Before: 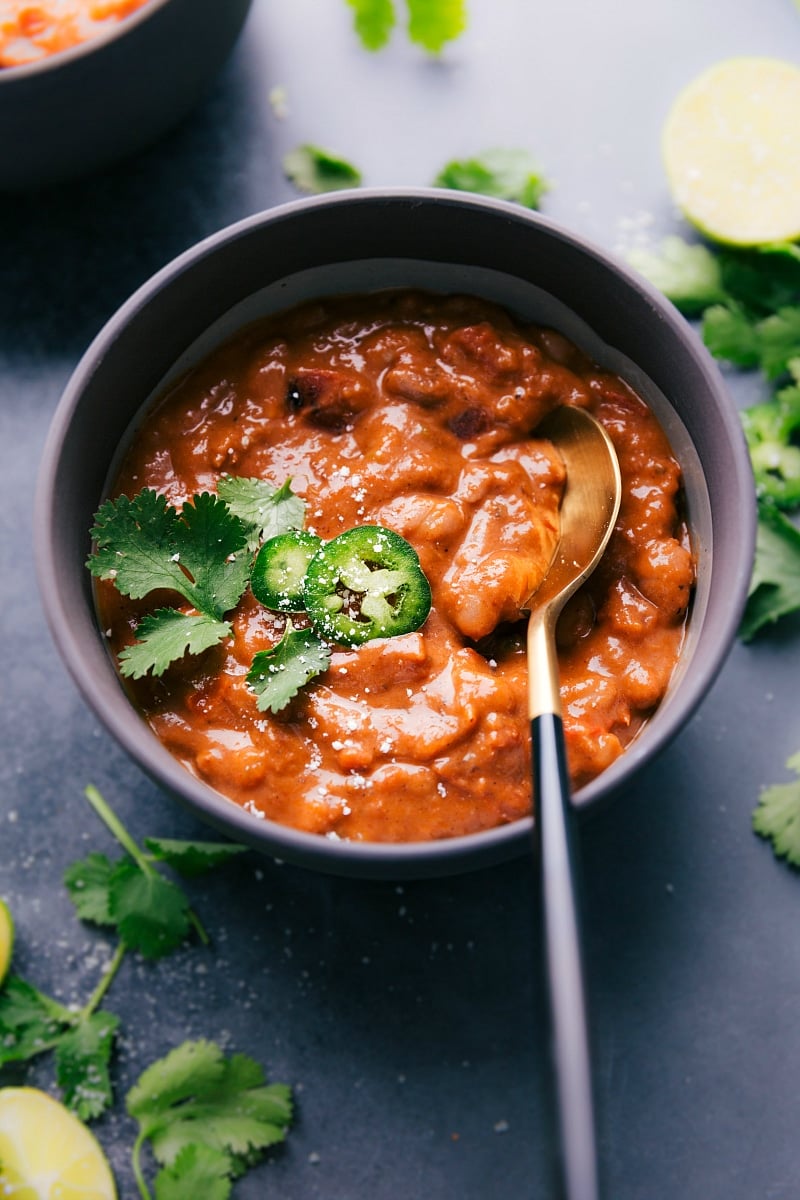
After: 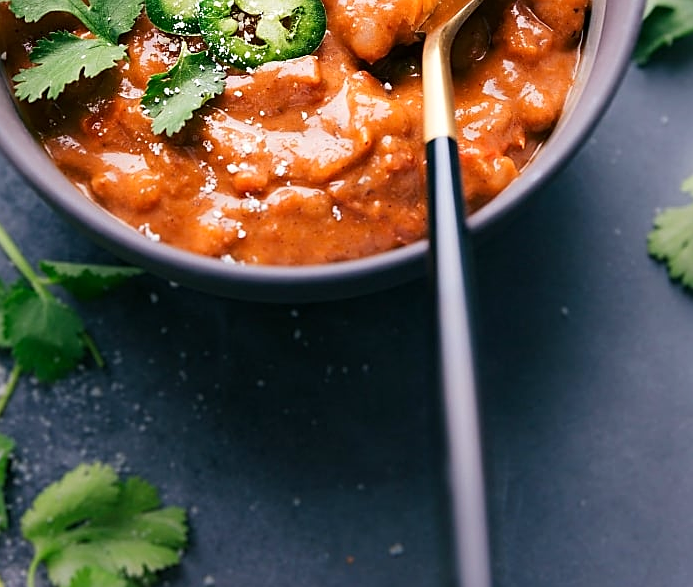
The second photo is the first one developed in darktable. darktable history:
crop and rotate: left 13.306%, top 48.129%, bottom 2.928%
contrast brightness saturation: contrast 0.1, brightness 0.02, saturation 0.02
sharpen: on, module defaults
